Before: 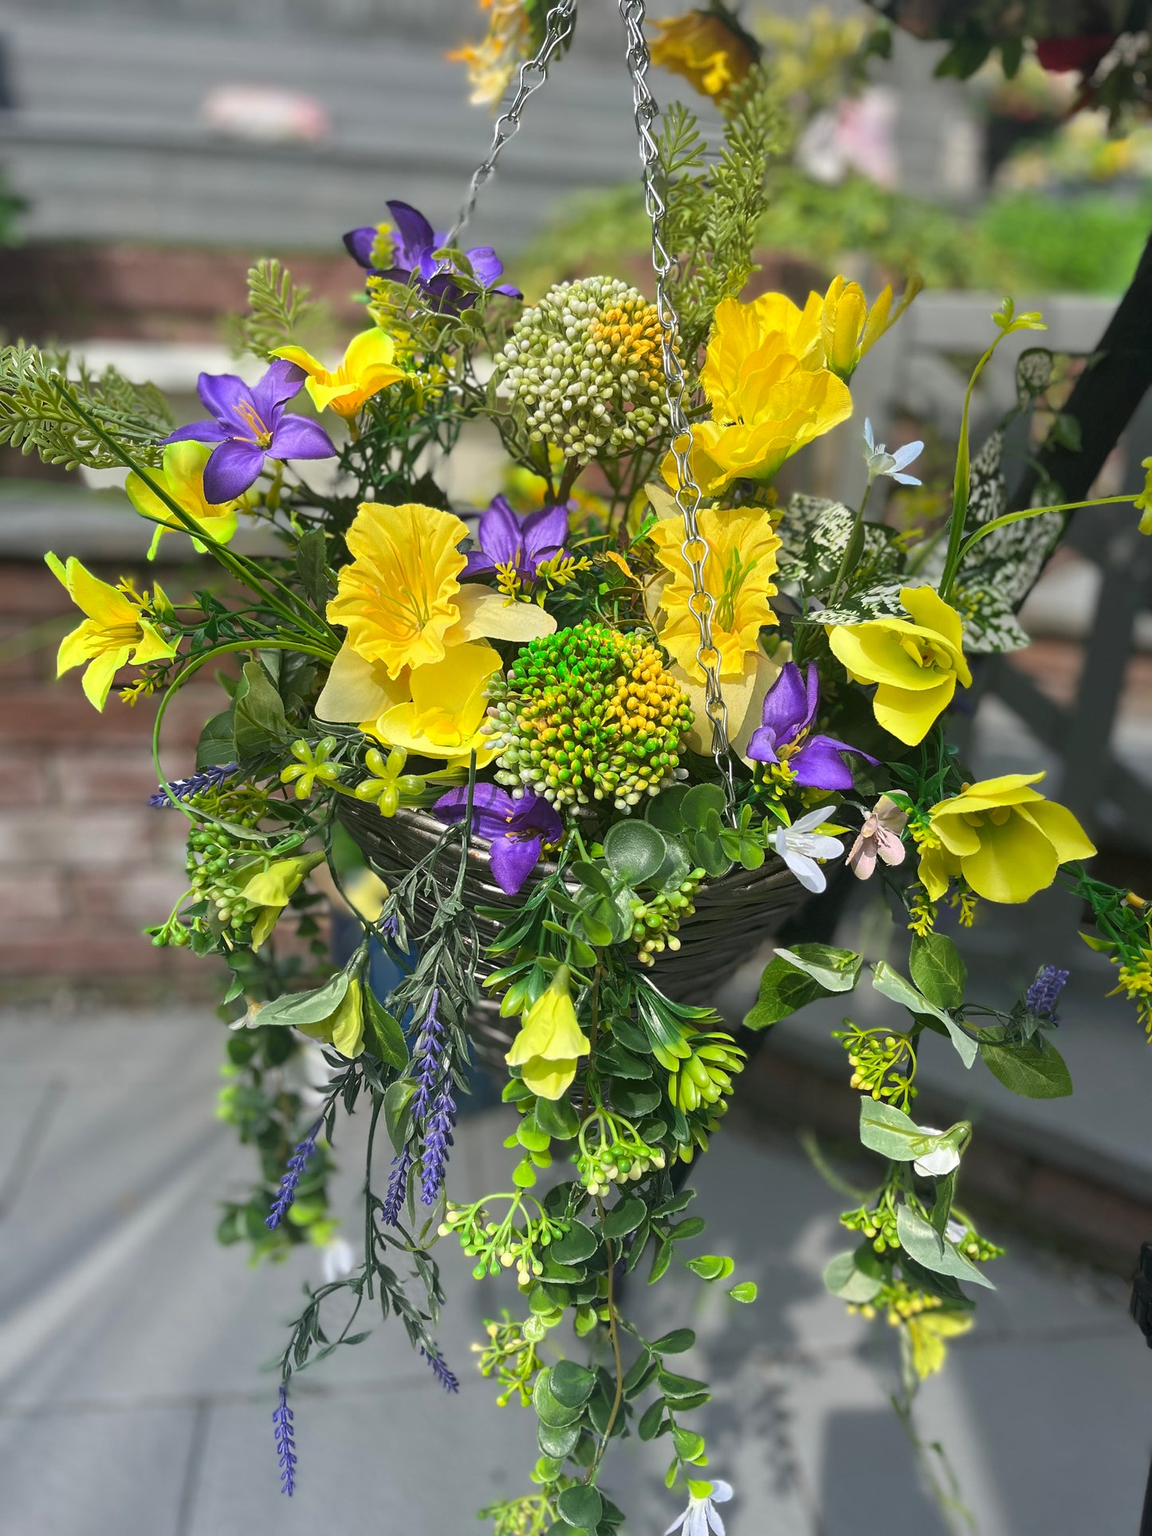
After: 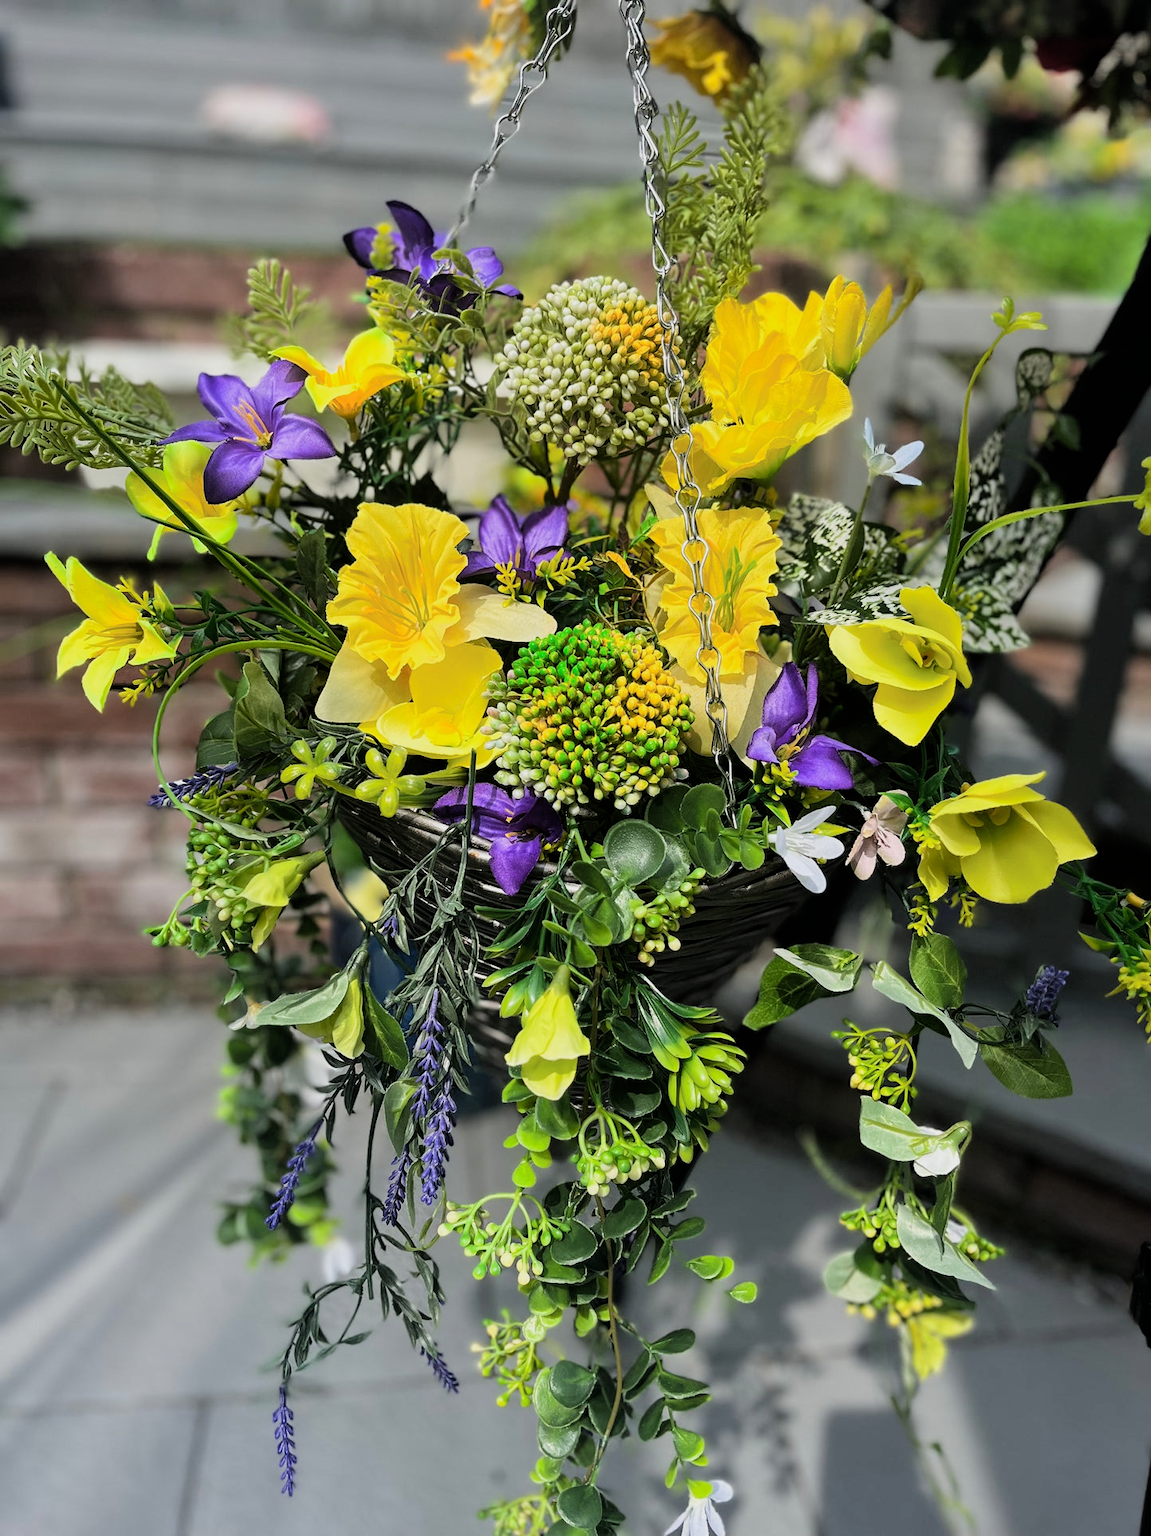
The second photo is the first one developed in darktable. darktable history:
exposure: compensate exposure bias true, compensate highlight preservation false
filmic rgb: black relative exposure -5.09 EV, white relative exposure 3.56 EV, hardness 3.16, contrast 1.3, highlights saturation mix -49.22%
